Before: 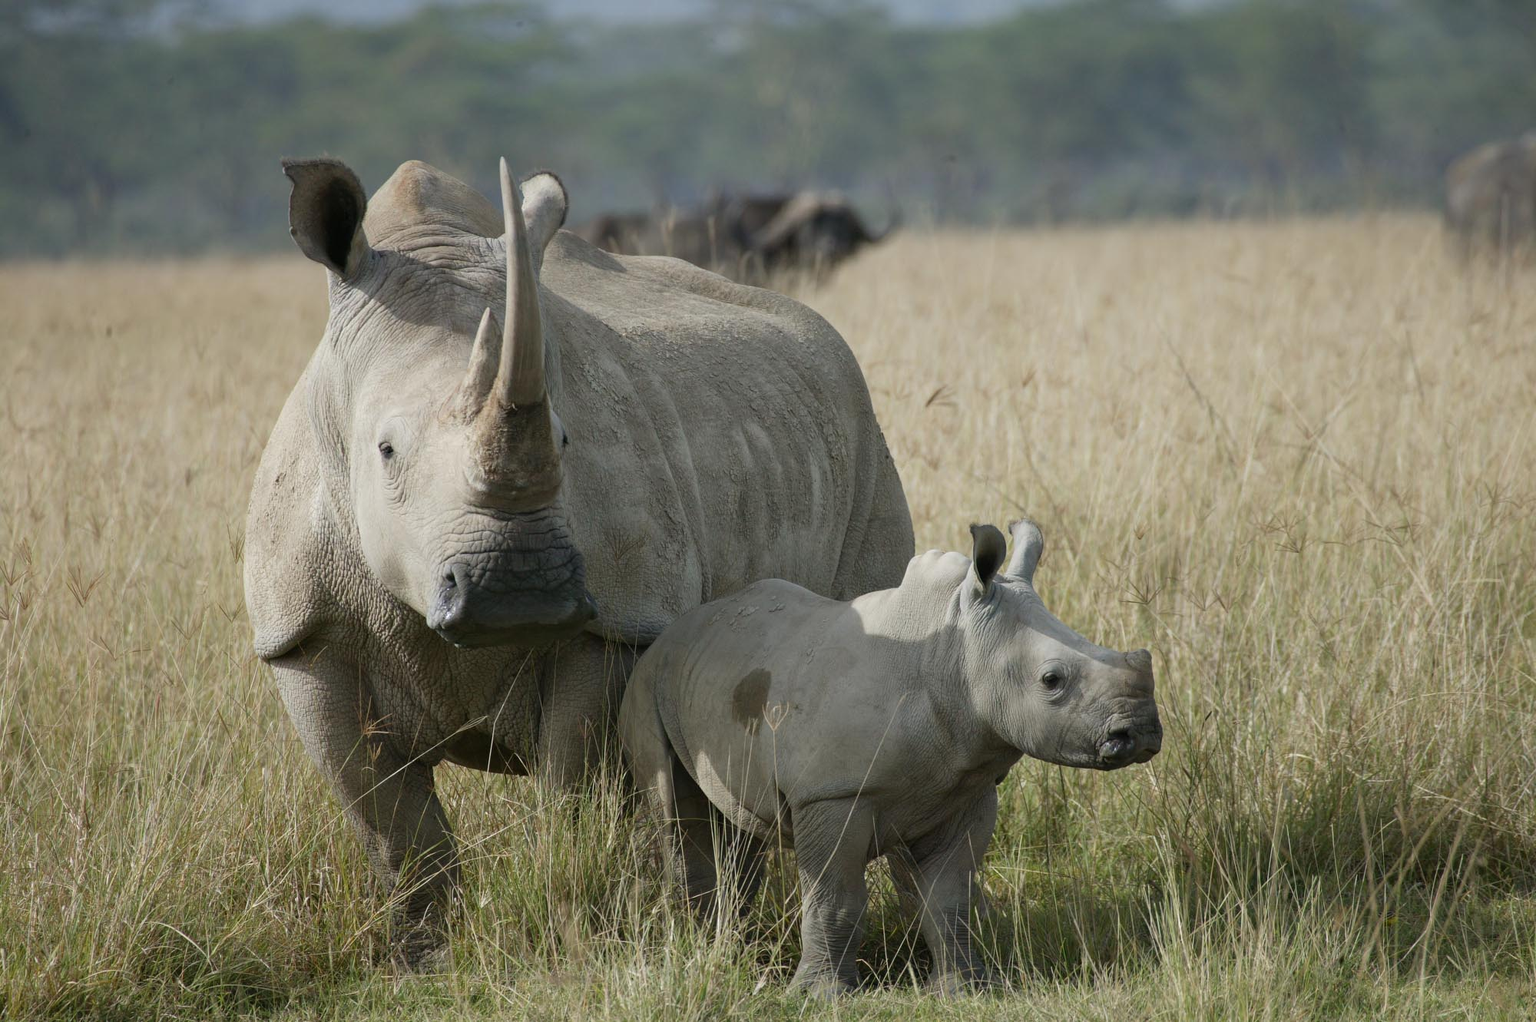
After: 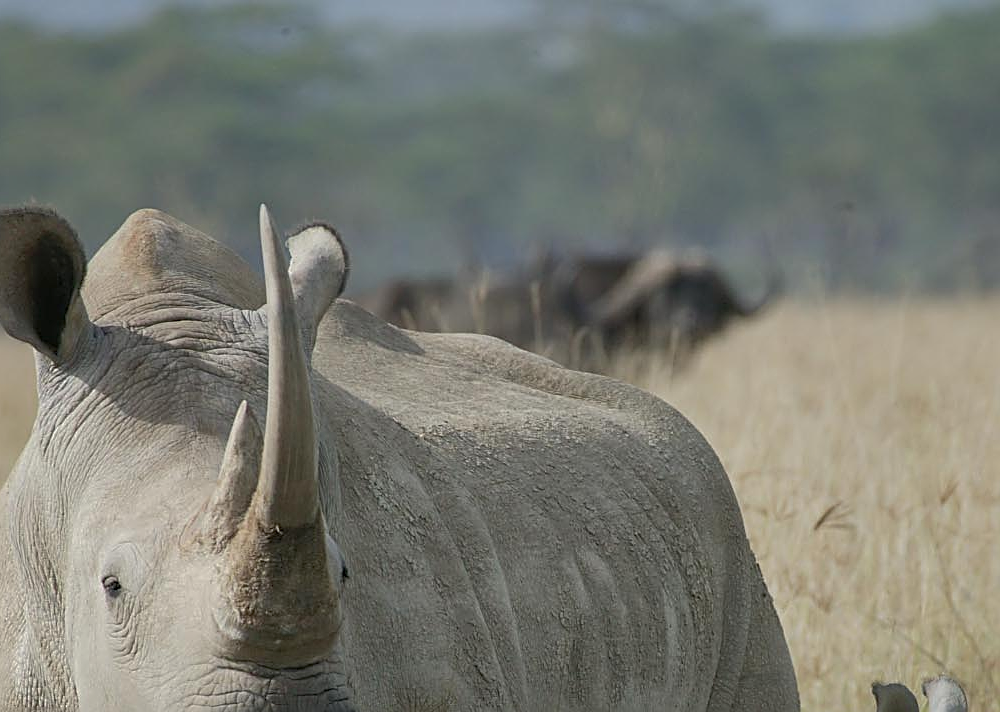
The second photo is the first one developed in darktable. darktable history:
shadows and highlights: on, module defaults
crop: left 19.556%, right 30.401%, bottom 46.458%
sharpen: amount 0.75
